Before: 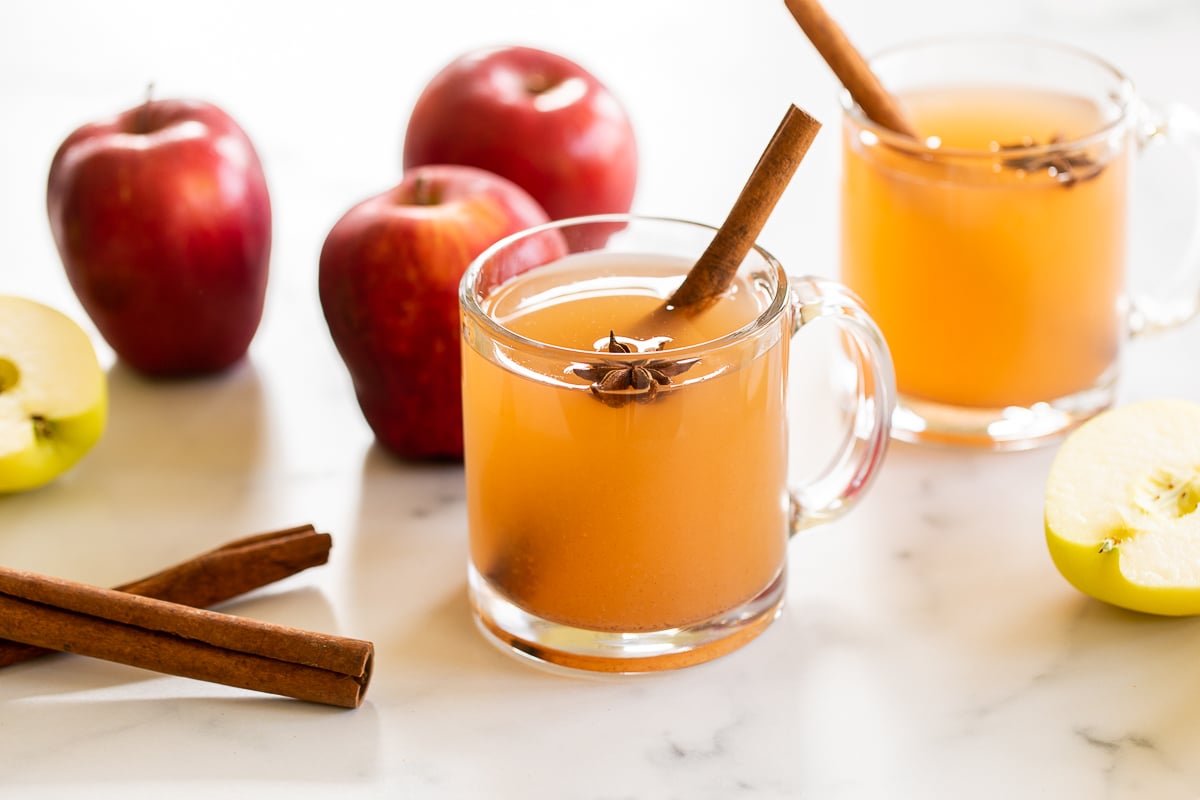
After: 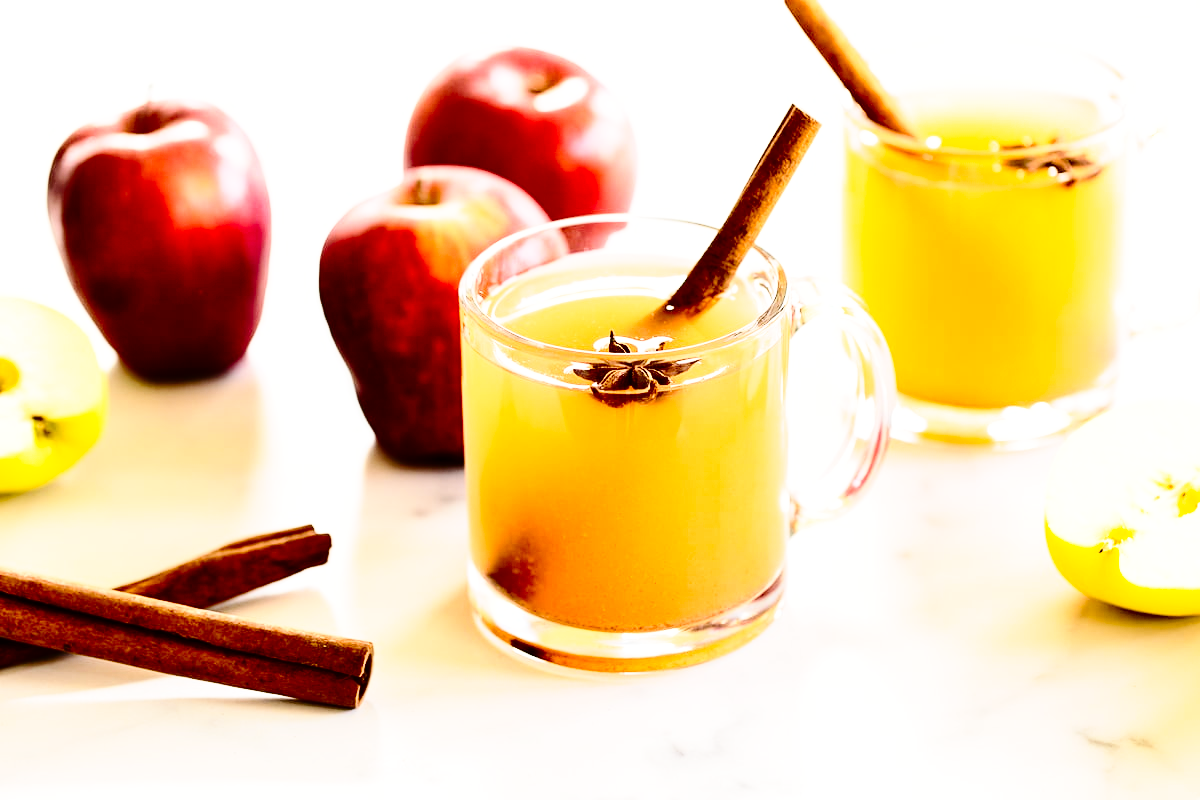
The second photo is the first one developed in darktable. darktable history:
shadows and highlights: low approximation 0.01, soften with gaussian
contrast brightness saturation: contrast 0.286
tone curve: curves: ch0 [(0, 0) (0.003, 0.003) (0.011, 0.005) (0.025, 0.008) (0.044, 0.012) (0.069, 0.02) (0.1, 0.031) (0.136, 0.047) (0.177, 0.088) (0.224, 0.141) (0.277, 0.222) (0.335, 0.32) (0.399, 0.425) (0.468, 0.524) (0.543, 0.623) (0.623, 0.716) (0.709, 0.796) (0.801, 0.88) (0.898, 0.959) (1, 1)], preserve colors none
tone equalizer: -8 EV 1.03 EV, -7 EV 0.986 EV, -6 EV 1 EV, -5 EV 1.02 EV, -4 EV 0.997 EV, -3 EV 0.741 EV, -2 EV 0.506 EV, -1 EV 0.269 EV, edges refinement/feathering 500, mask exposure compensation -1.57 EV, preserve details no
